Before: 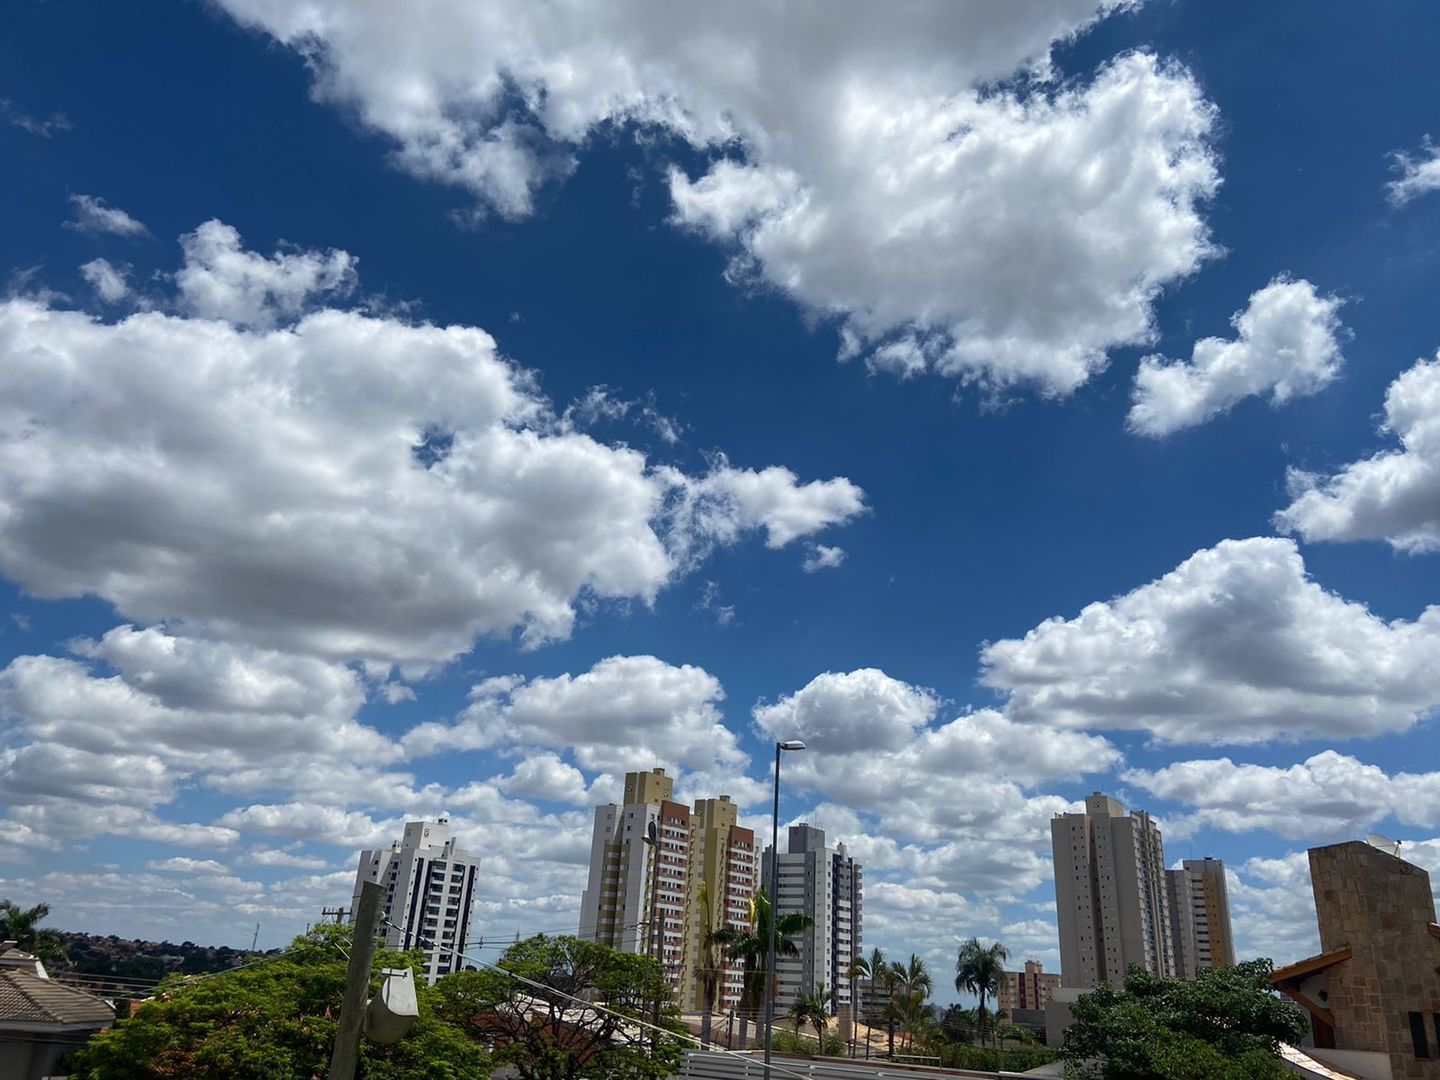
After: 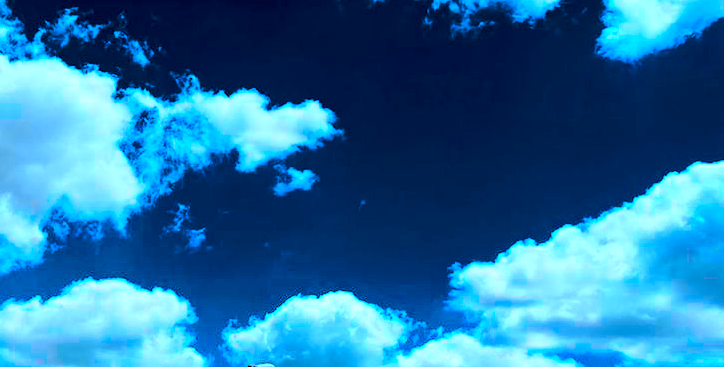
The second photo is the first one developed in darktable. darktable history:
color balance rgb: shadows lift › chroma 2.037%, shadows lift › hue 49.24°, linear chroma grading › highlights 99.716%, linear chroma grading › global chroma 23.681%, perceptual saturation grading › global saturation 49.256%, global vibrance 20%
color correction: highlights a* -10.01, highlights b* -10.34
base curve: curves: ch0 [(0, 0) (0.032, 0.037) (0.105, 0.228) (0.435, 0.76) (0.856, 0.983) (1, 1)]
crop: left 36.771%, top 34.991%, right 12.948%, bottom 31.005%
exposure: black level correction 0.045, exposure -0.234 EV, compensate highlight preservation false
